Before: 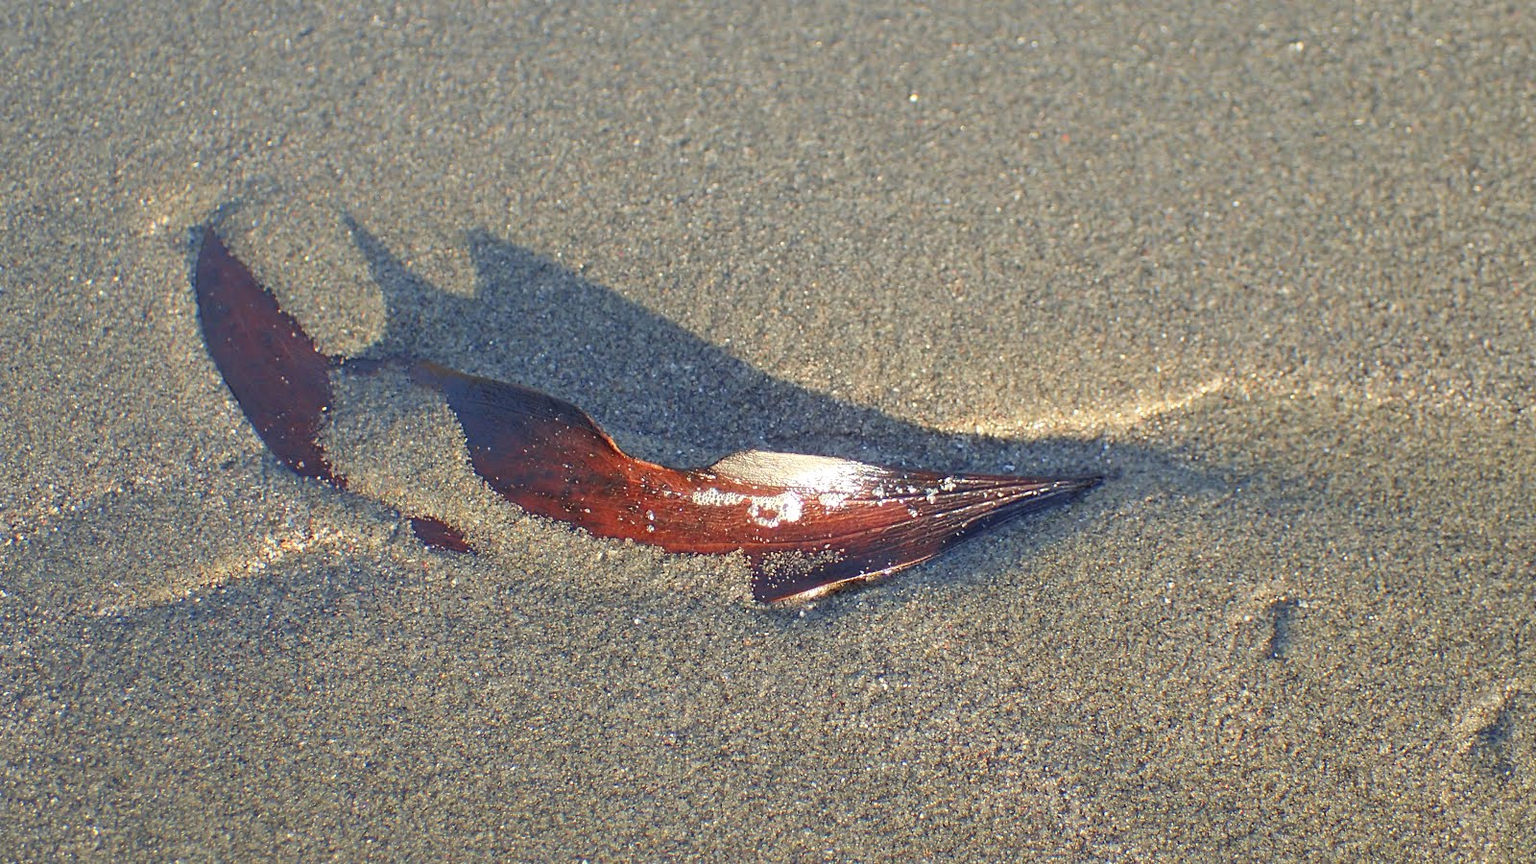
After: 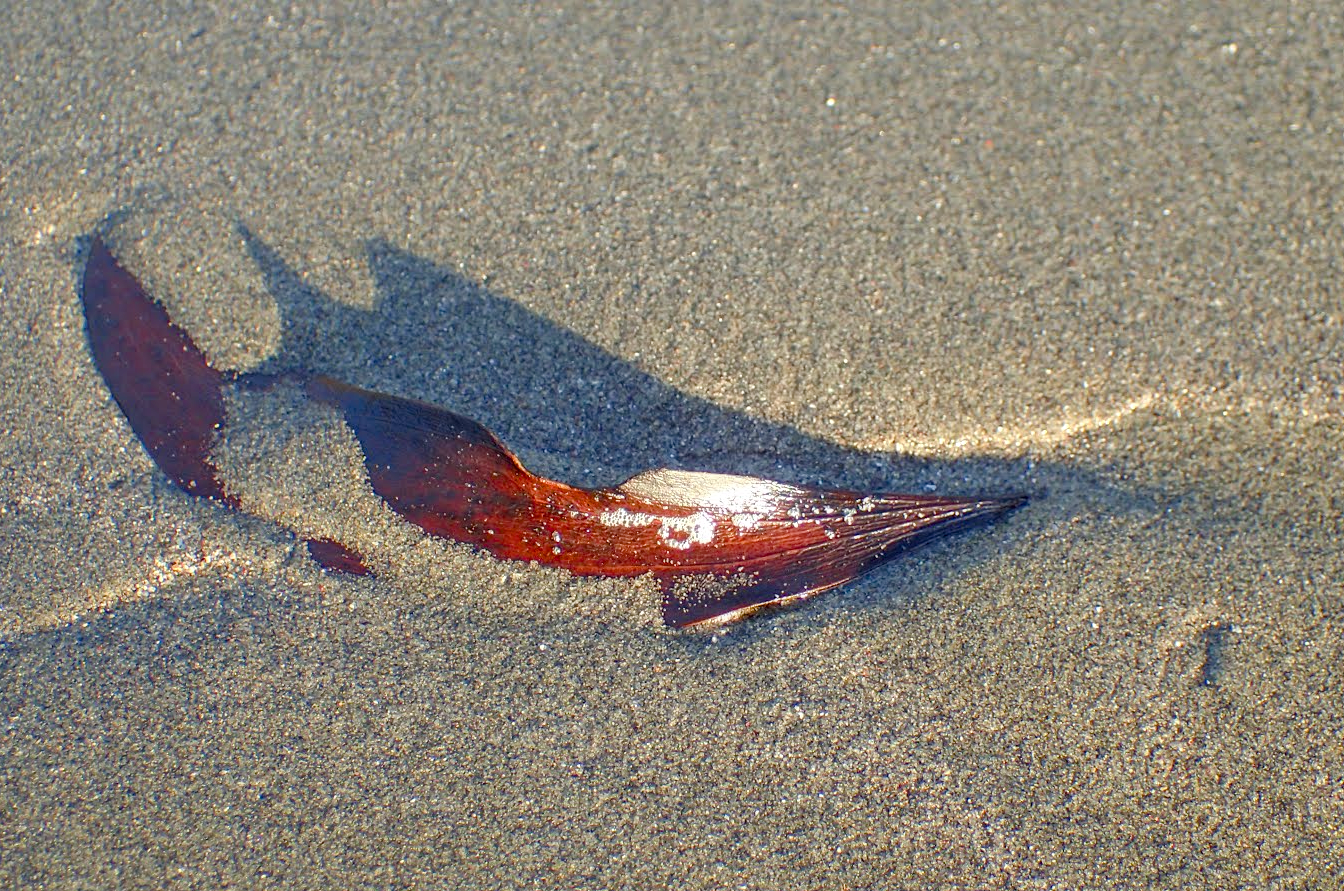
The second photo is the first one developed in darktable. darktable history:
local contrast: on, module defaults
crop: left 7.598%, right 7.873%
color balance rgb: perceptual saturation grading › global saturation 20%, perceptual saturation grading › highlights -25%, perceptual saturation grading › shadows 50%
